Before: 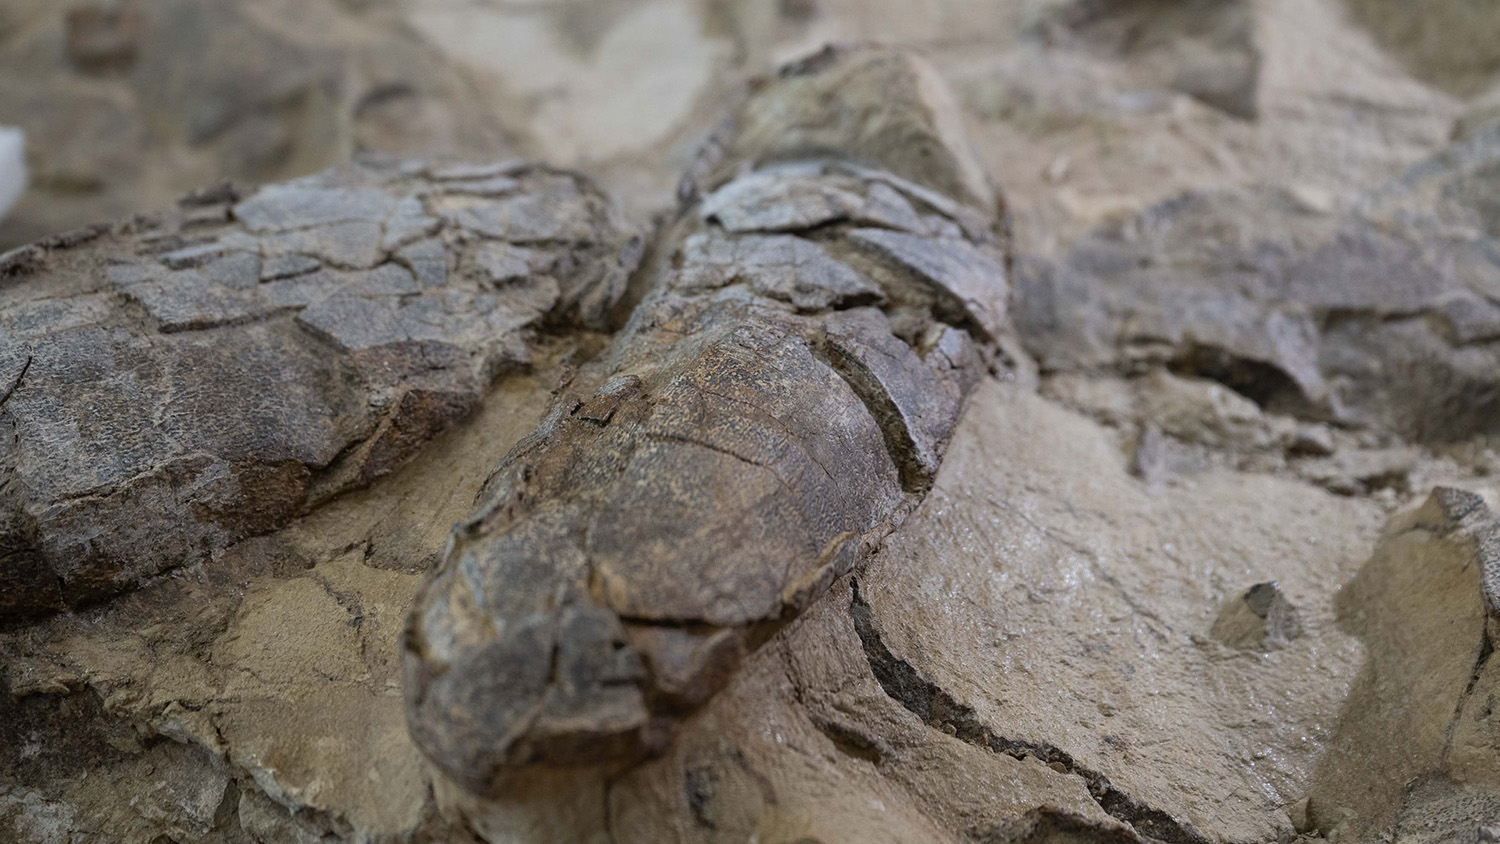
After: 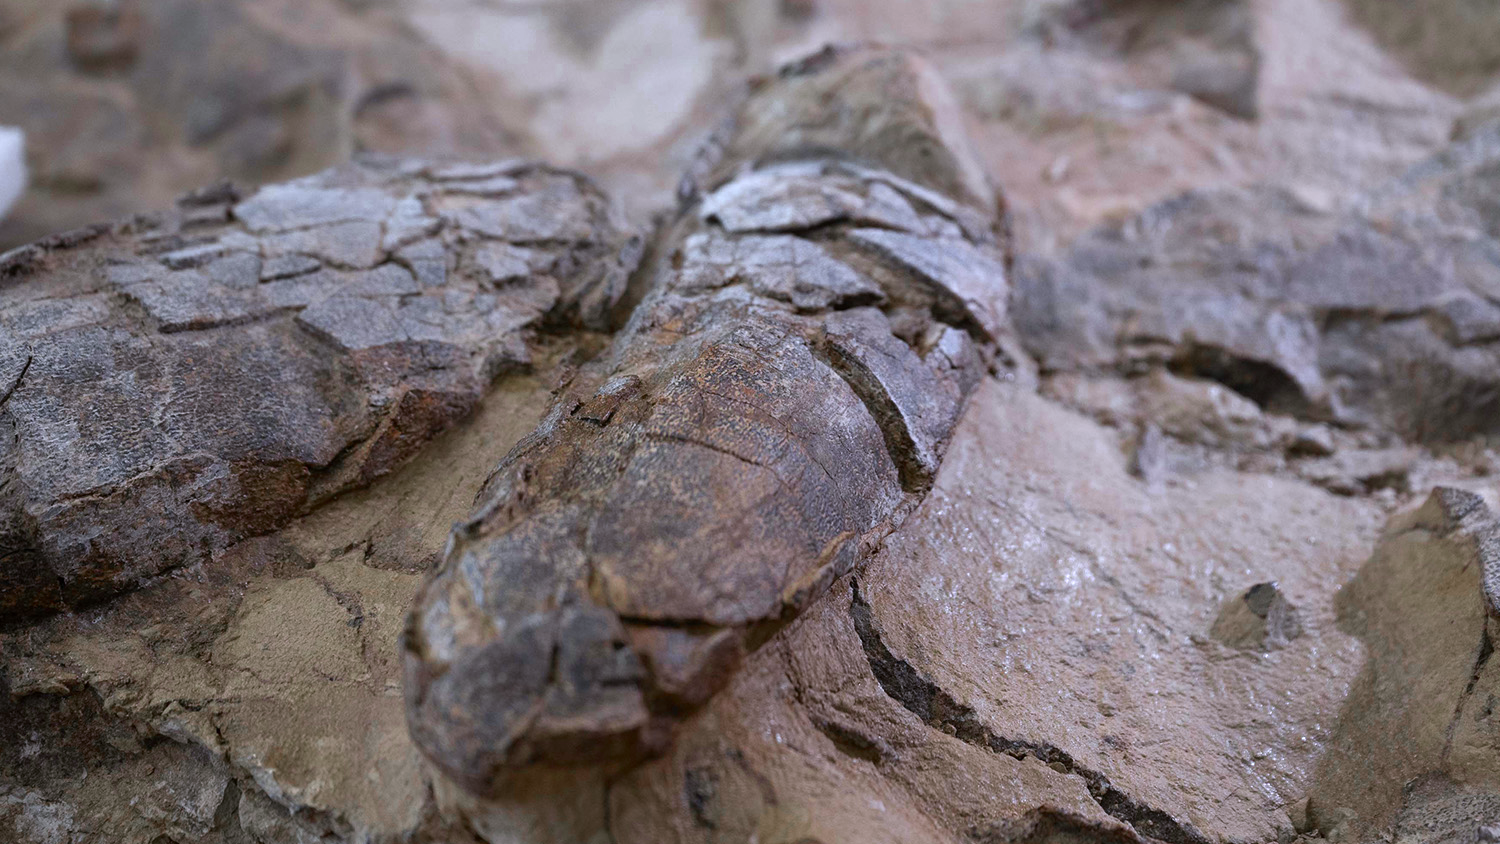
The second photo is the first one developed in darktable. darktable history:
white balance: red 1.004, blue 1.096
color zones: curves: ch0 [(0, 0.466) (0.128, 0.466) (0.25, 0.5) (0.375, 0.456) (0.5, 0.5) (0.625, 0.5) (0.737, 0.652) (0.875, 0.5)]; ch1 [(0, 0.603) (0.125, 0.618) (0.261, 0.348) (0.372, 0.353) (0.497, 0.363) (0.611, 0.45) (0.731, 0.427) (0.875, 0.518) (0.998, 0.652)]; ch2 [(0, 0.559) (0.125, 0.451) (0.253, 0.564) (0.37, 0.578) (0.5, 0.466) (0.625, 0.471) (0.731, 0.471) (0.88, 0.485)]
contrast brightness saturation: contrast 0.08, saturation 0.2
